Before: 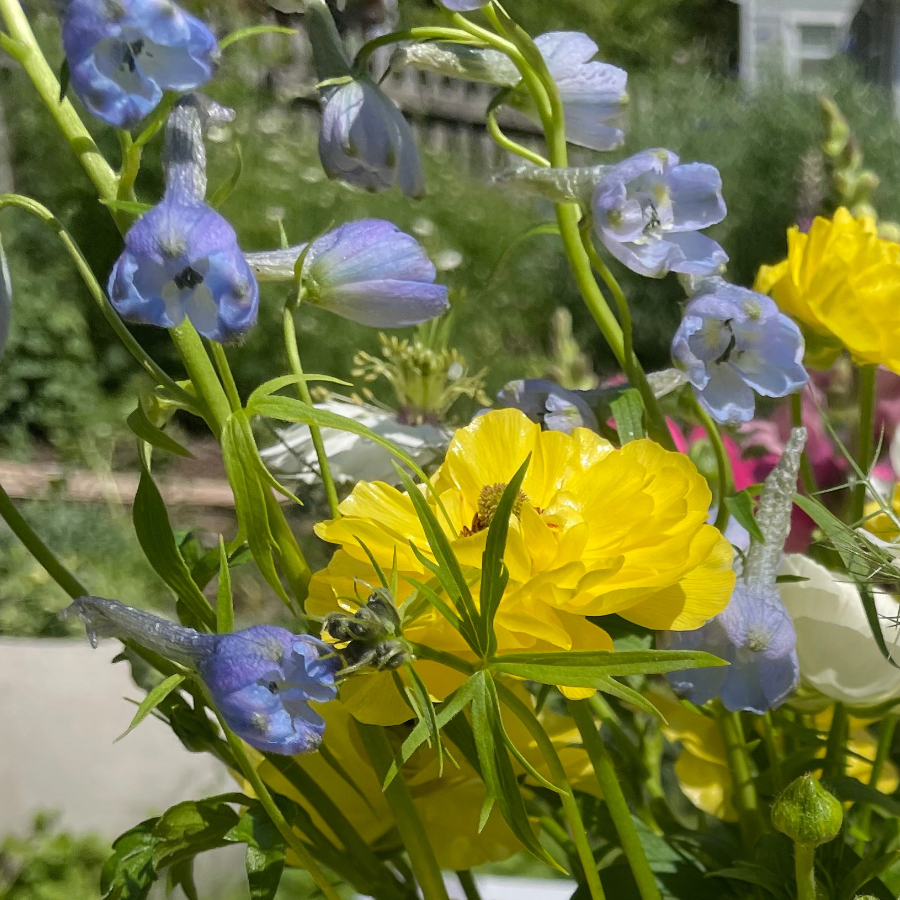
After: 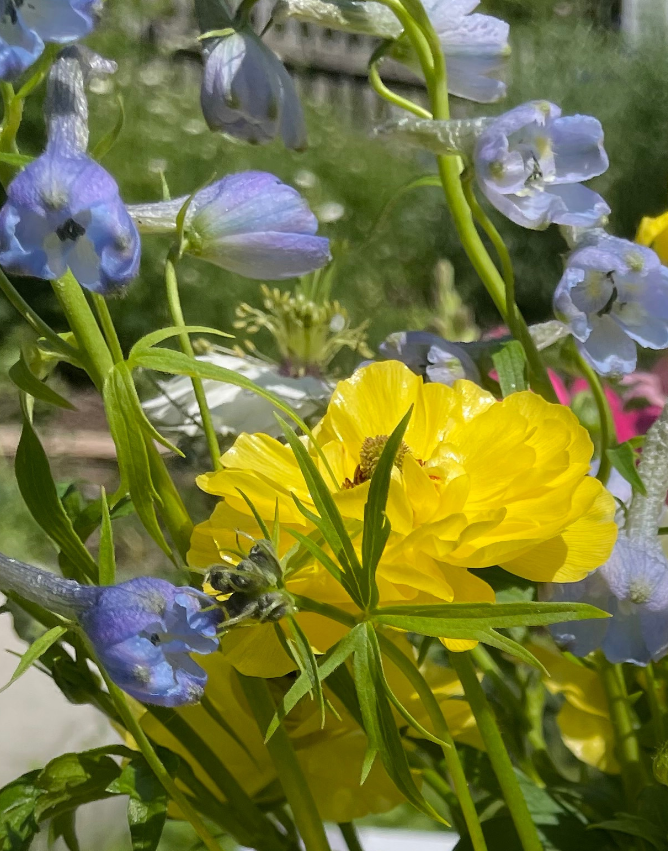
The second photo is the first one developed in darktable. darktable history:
crop and rotate: left 13.141%, top 5.35%, right 12.566%
